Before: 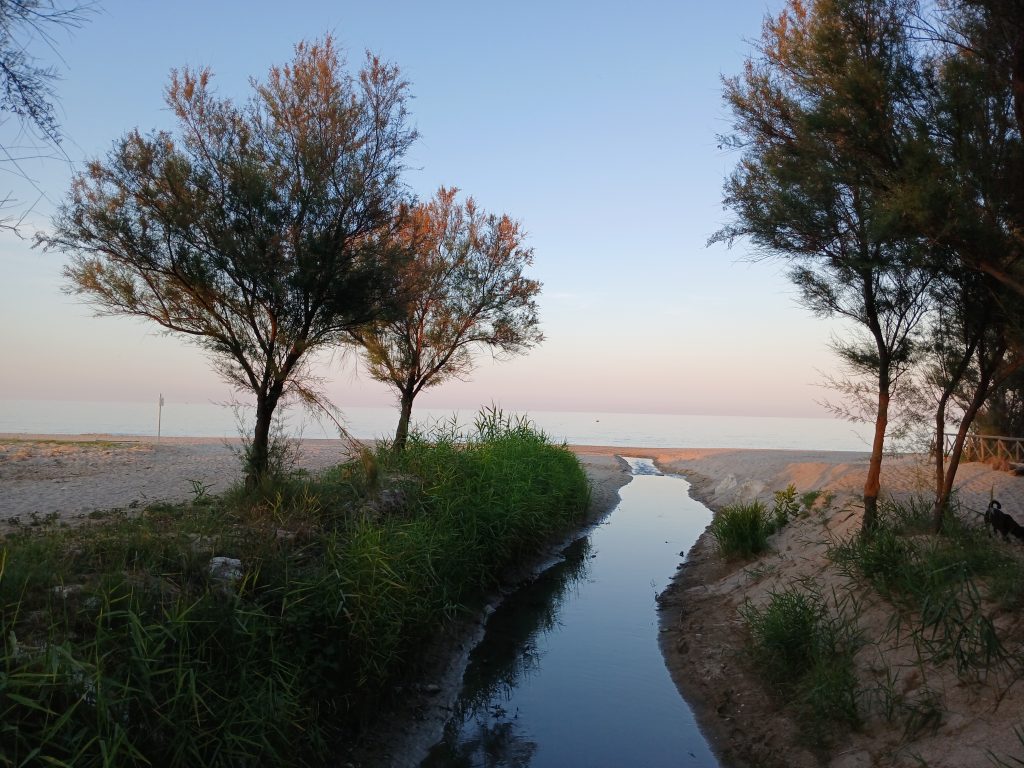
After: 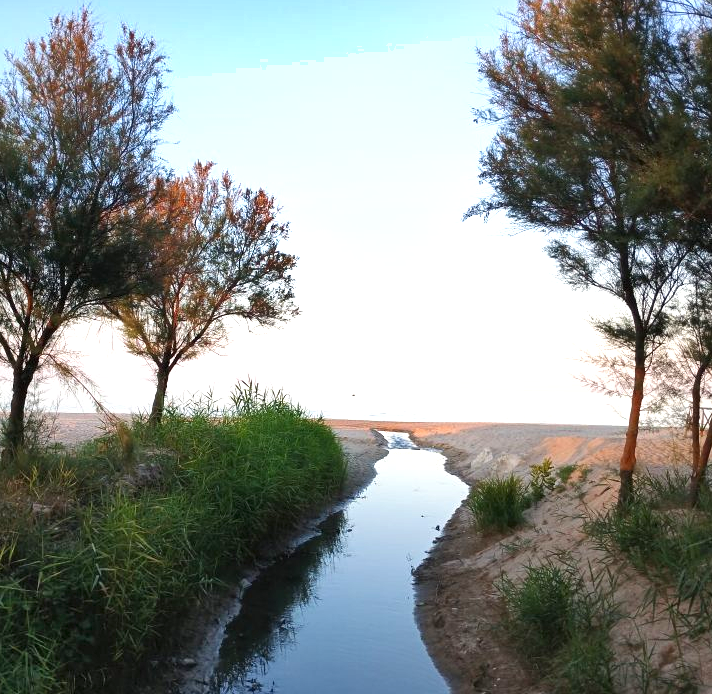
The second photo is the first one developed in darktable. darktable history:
exposure: exposure 1 EV, compensate highlight preservation false
tone equalizer: -7 EV 0.171 EV, -6 EV 0.082 EV, -5 EV 0.107 EV, -4 EV 0.065 EV, -2 EV -0.033 EV, -1 EV -0.021 EV, +0 EV -0.043 EV
shadows and highlights: soften with gaussian
crop and rotate: left 23.858%, top 3.42%, right 6.555%, bottom 6.138%
